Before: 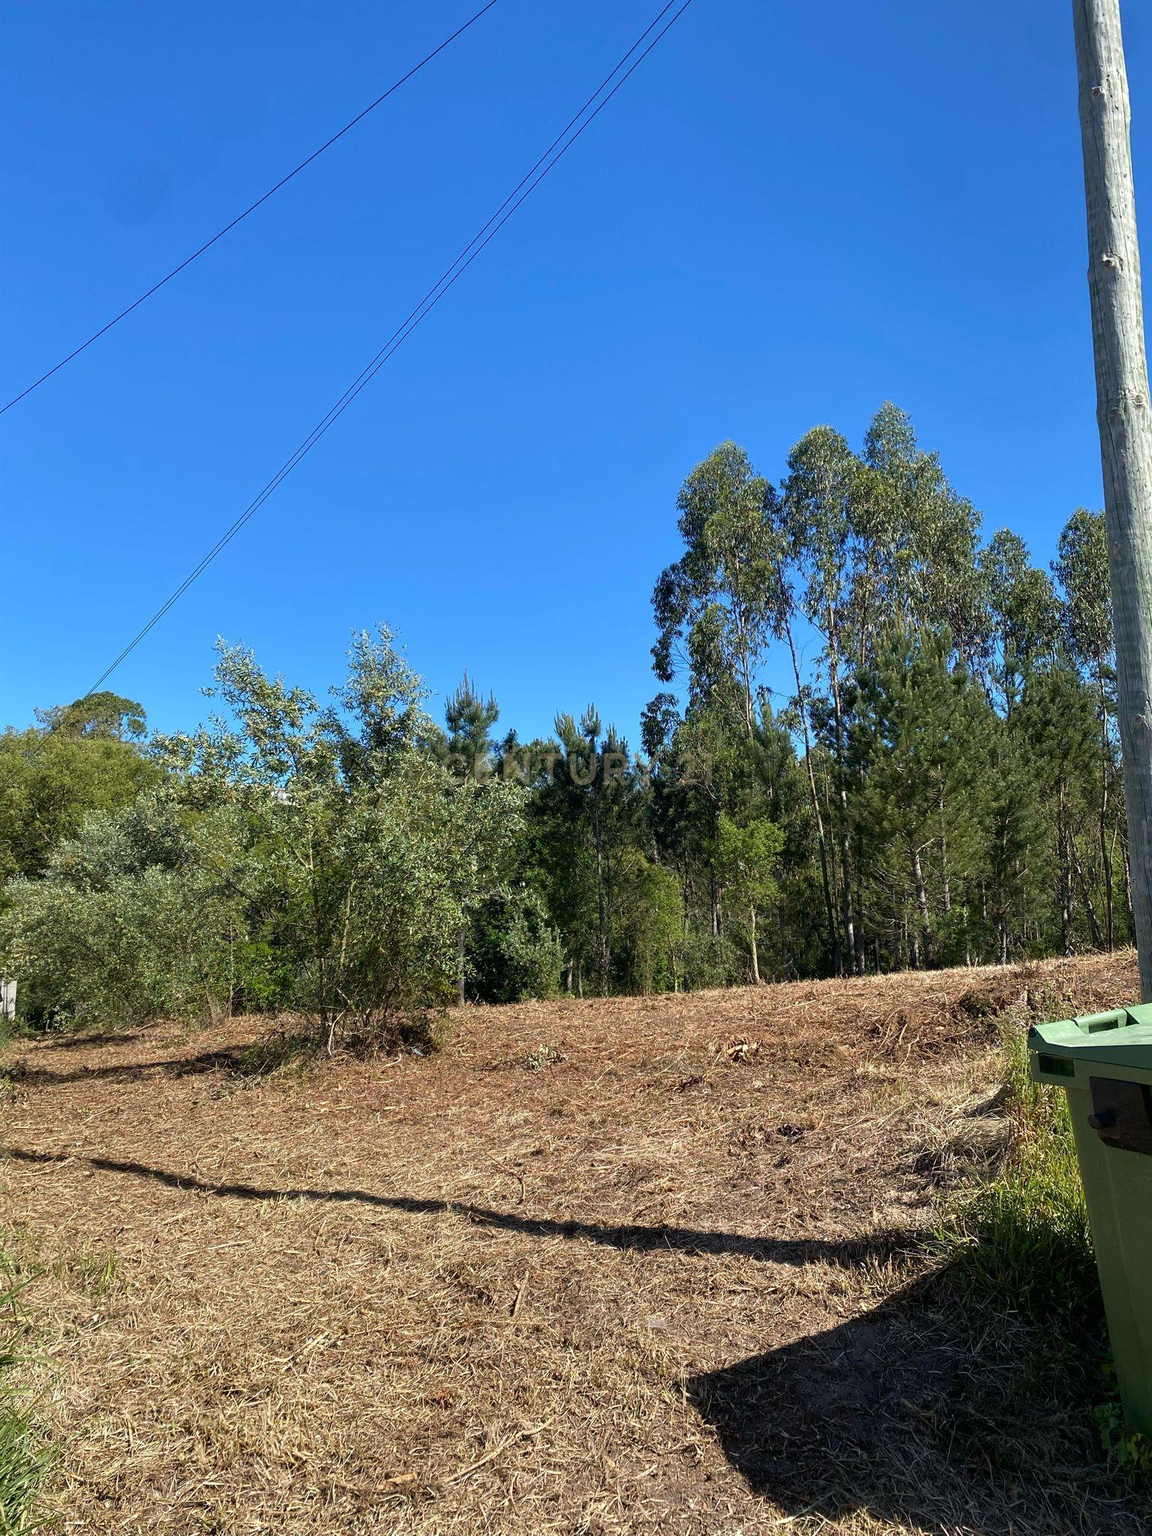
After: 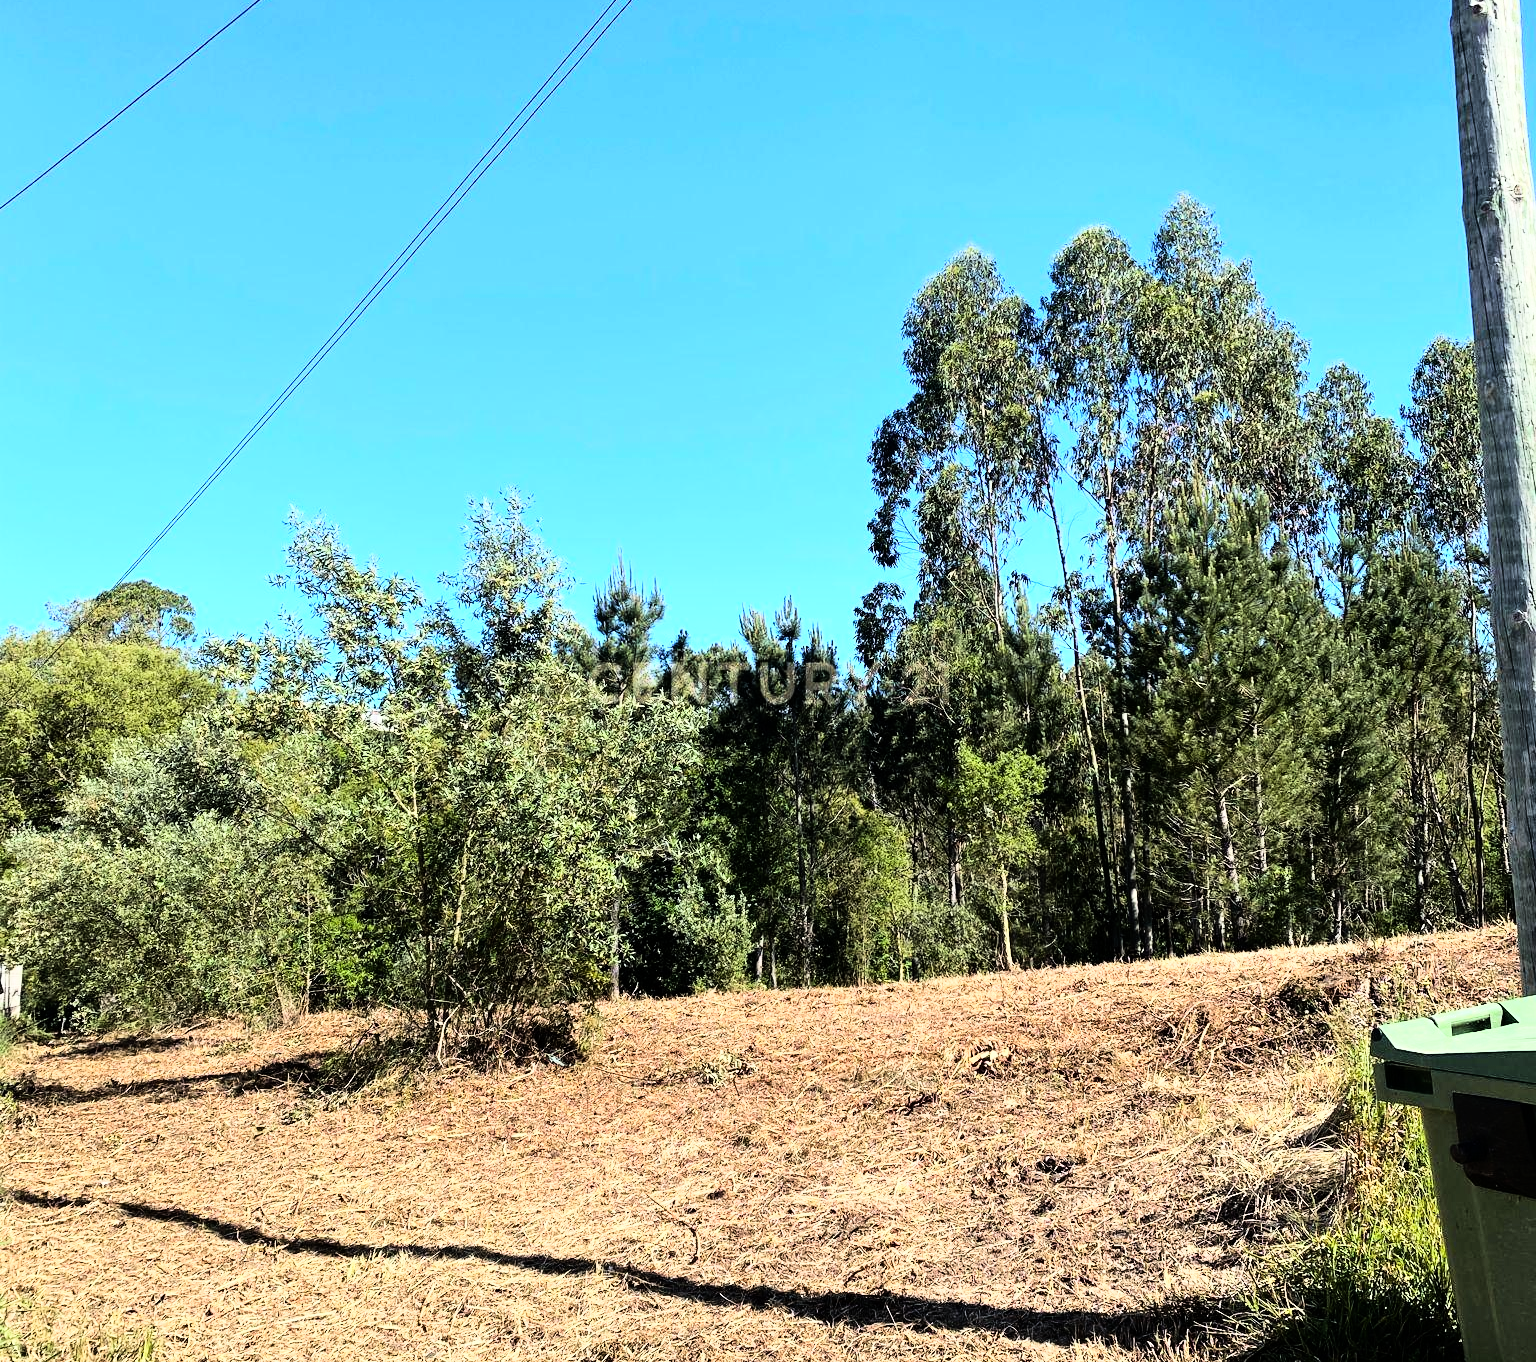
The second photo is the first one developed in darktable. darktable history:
rgb curve: curves: ch0 [(0, 0) (0.21, 0.15) (0.24, 0.21) (0.5, 0.75) (0.75, 0.96) (0.89, 0.99) (1, 1)]; ch1 [(0, 0.02) (0.21, 0.13) (0.25, 0.2) (0.5, 0.67) (0.75, 0.9) (0.89, 0.97) (1, 1)]; ch2 [(0, 0.02) (0.21, 0.13) (0.25, 0.2) (0.5, 0.67) (0.75, 0.9) (0.89, 0.97) (1, 1)], compensate middle gray true
crop: top 16.727%, bottom 16.727%
